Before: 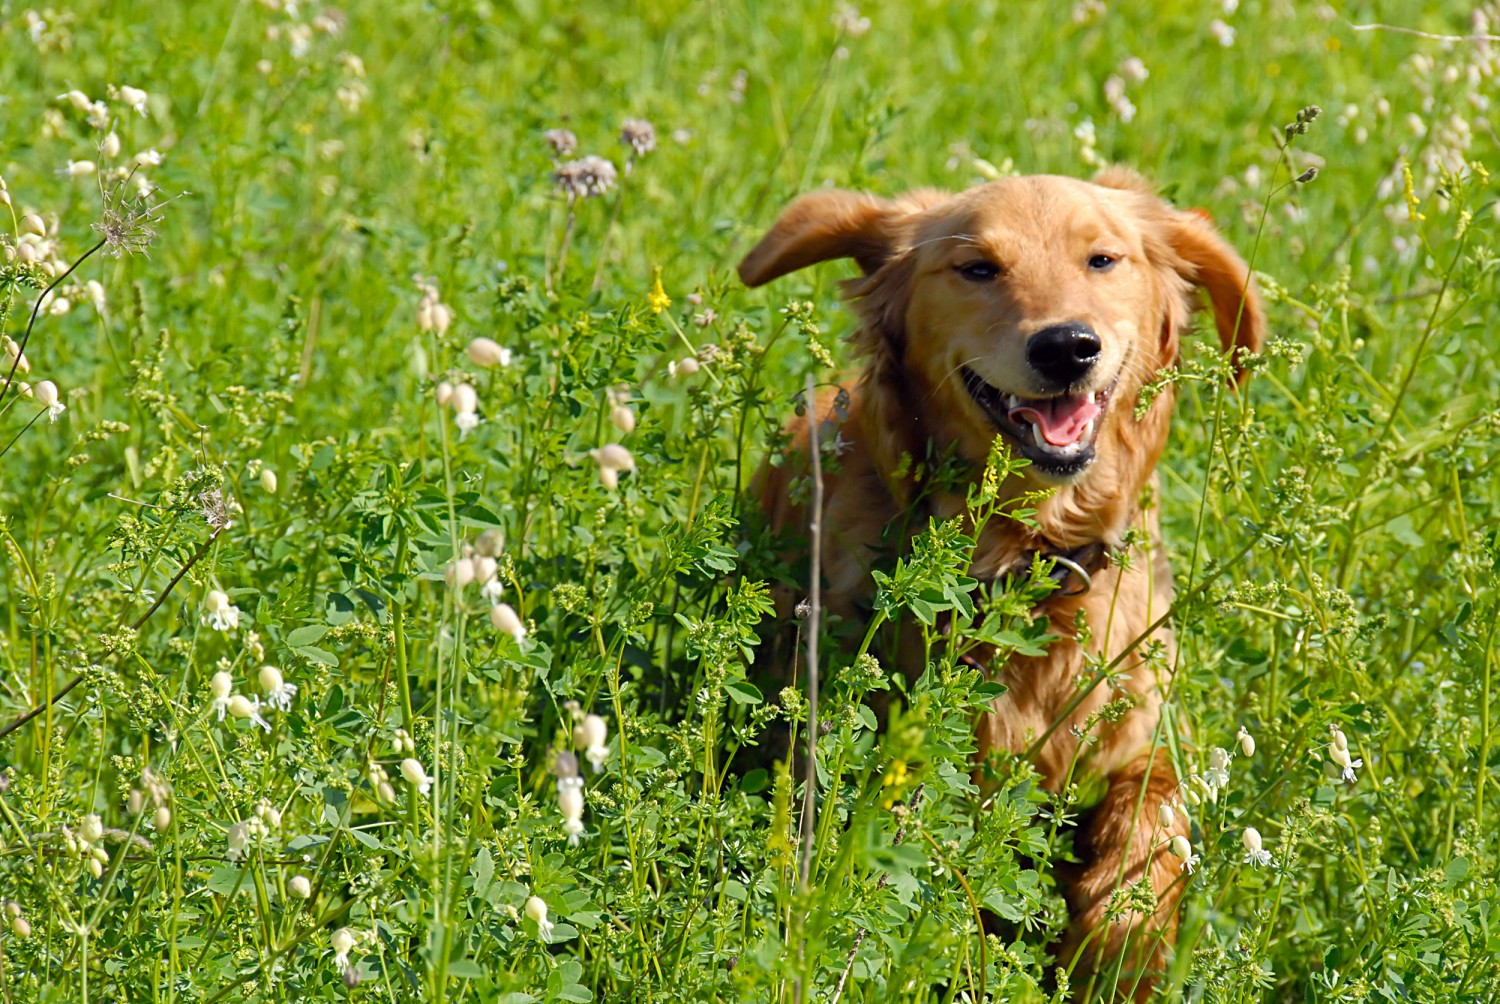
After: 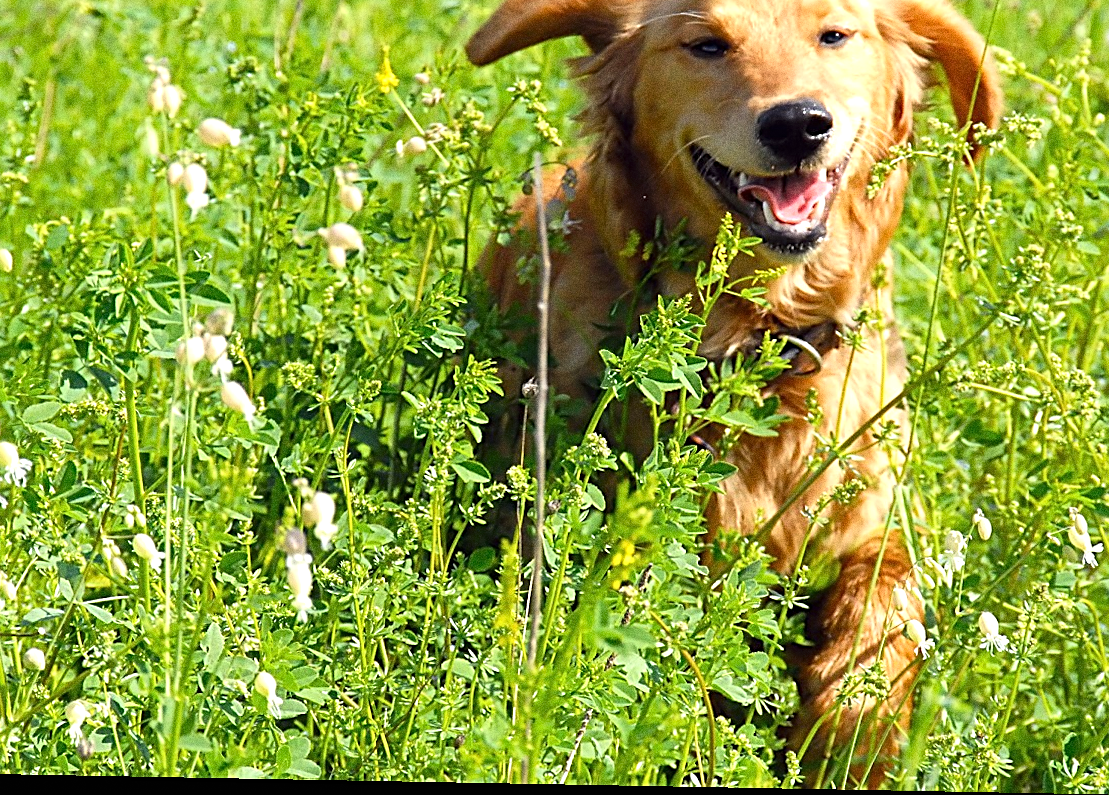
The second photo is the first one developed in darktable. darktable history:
grain: coarseness 0.09 ISO, strength 40%
crop: left 16.871%, top 22.857%, right 9.116%
rotate and perspective: lens shift (horizontal) -0.055, automatic cropping off
exposure: black level correction 0, exposure 0.7 EV, compensate exposure bias true, compensate highlight preservation false
sharpen: on, module defaults
